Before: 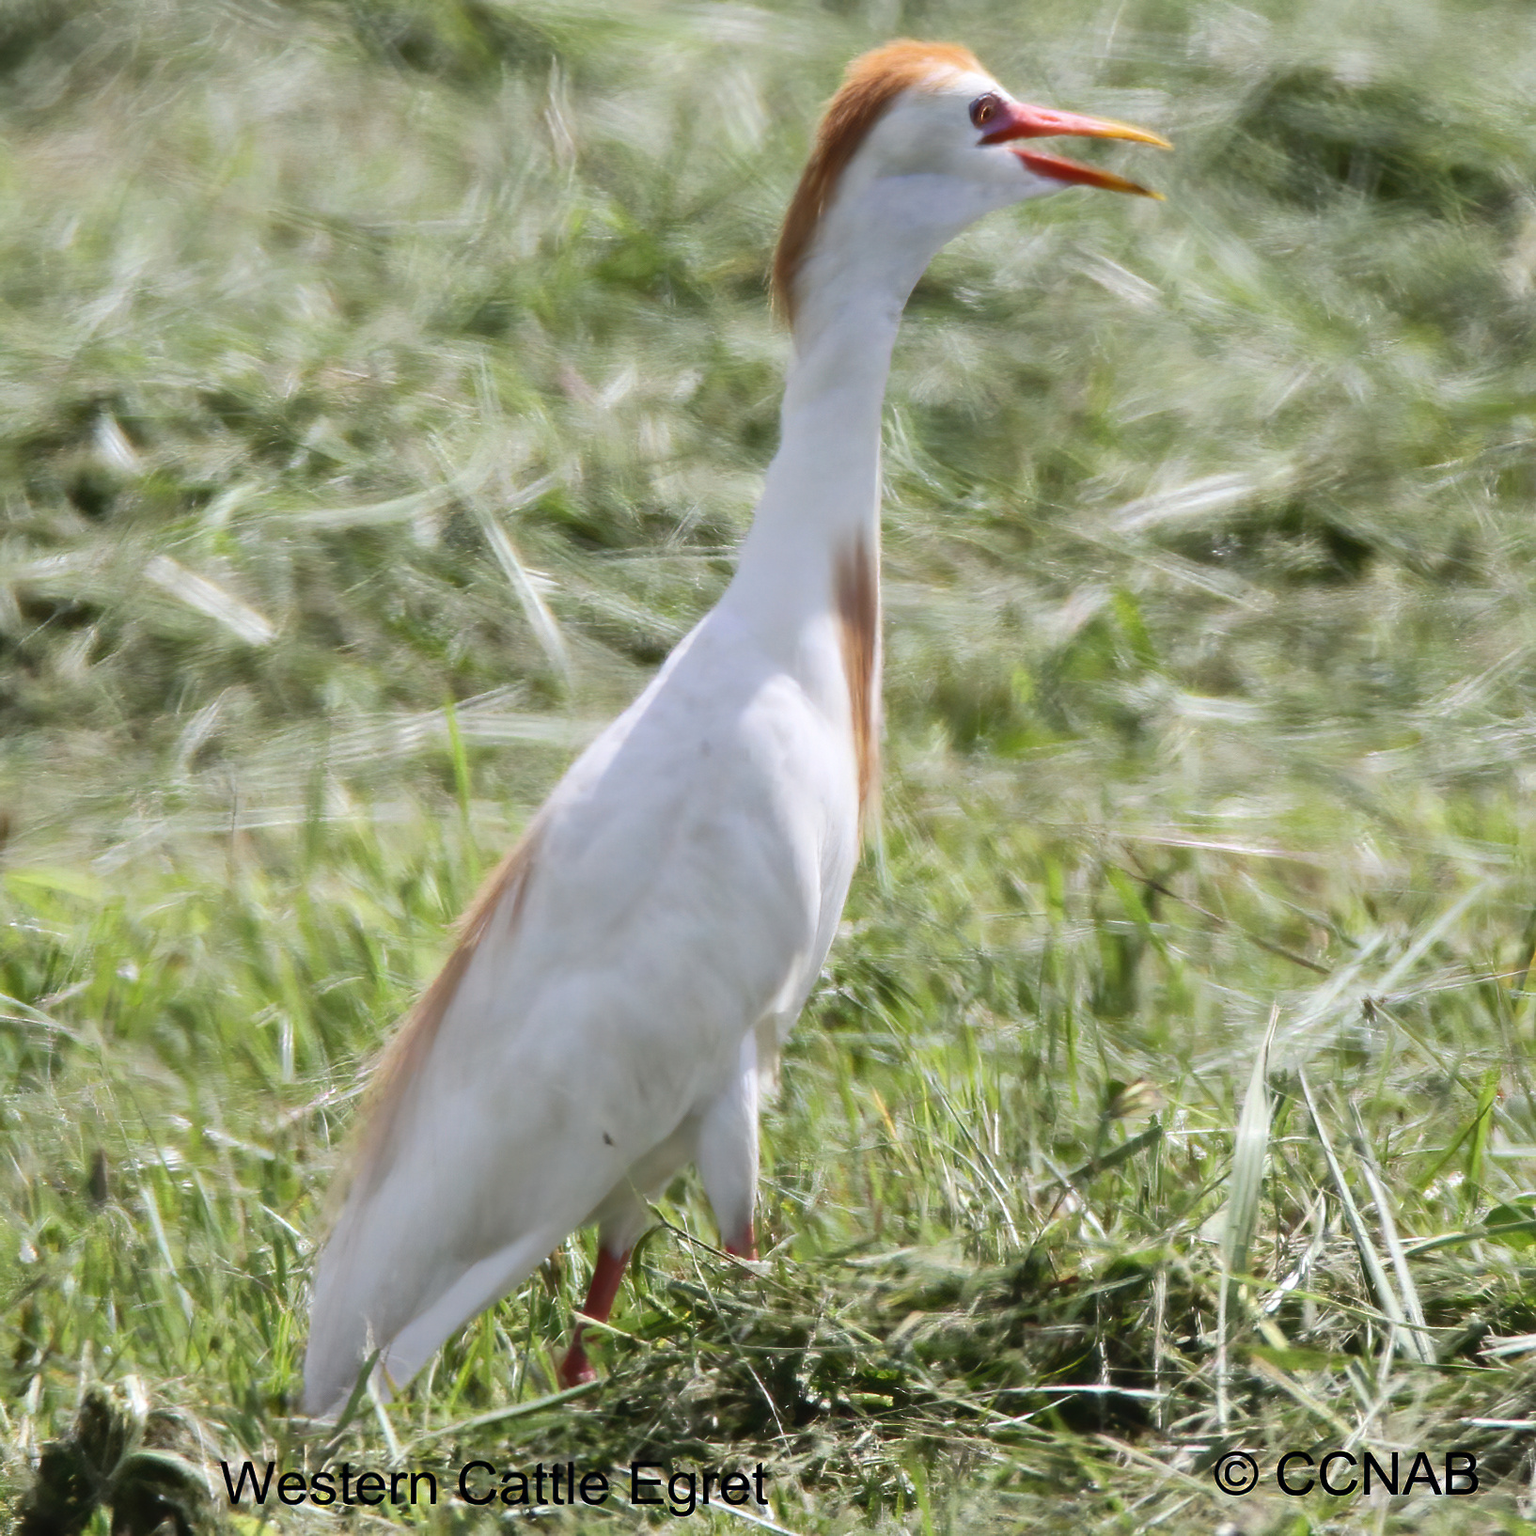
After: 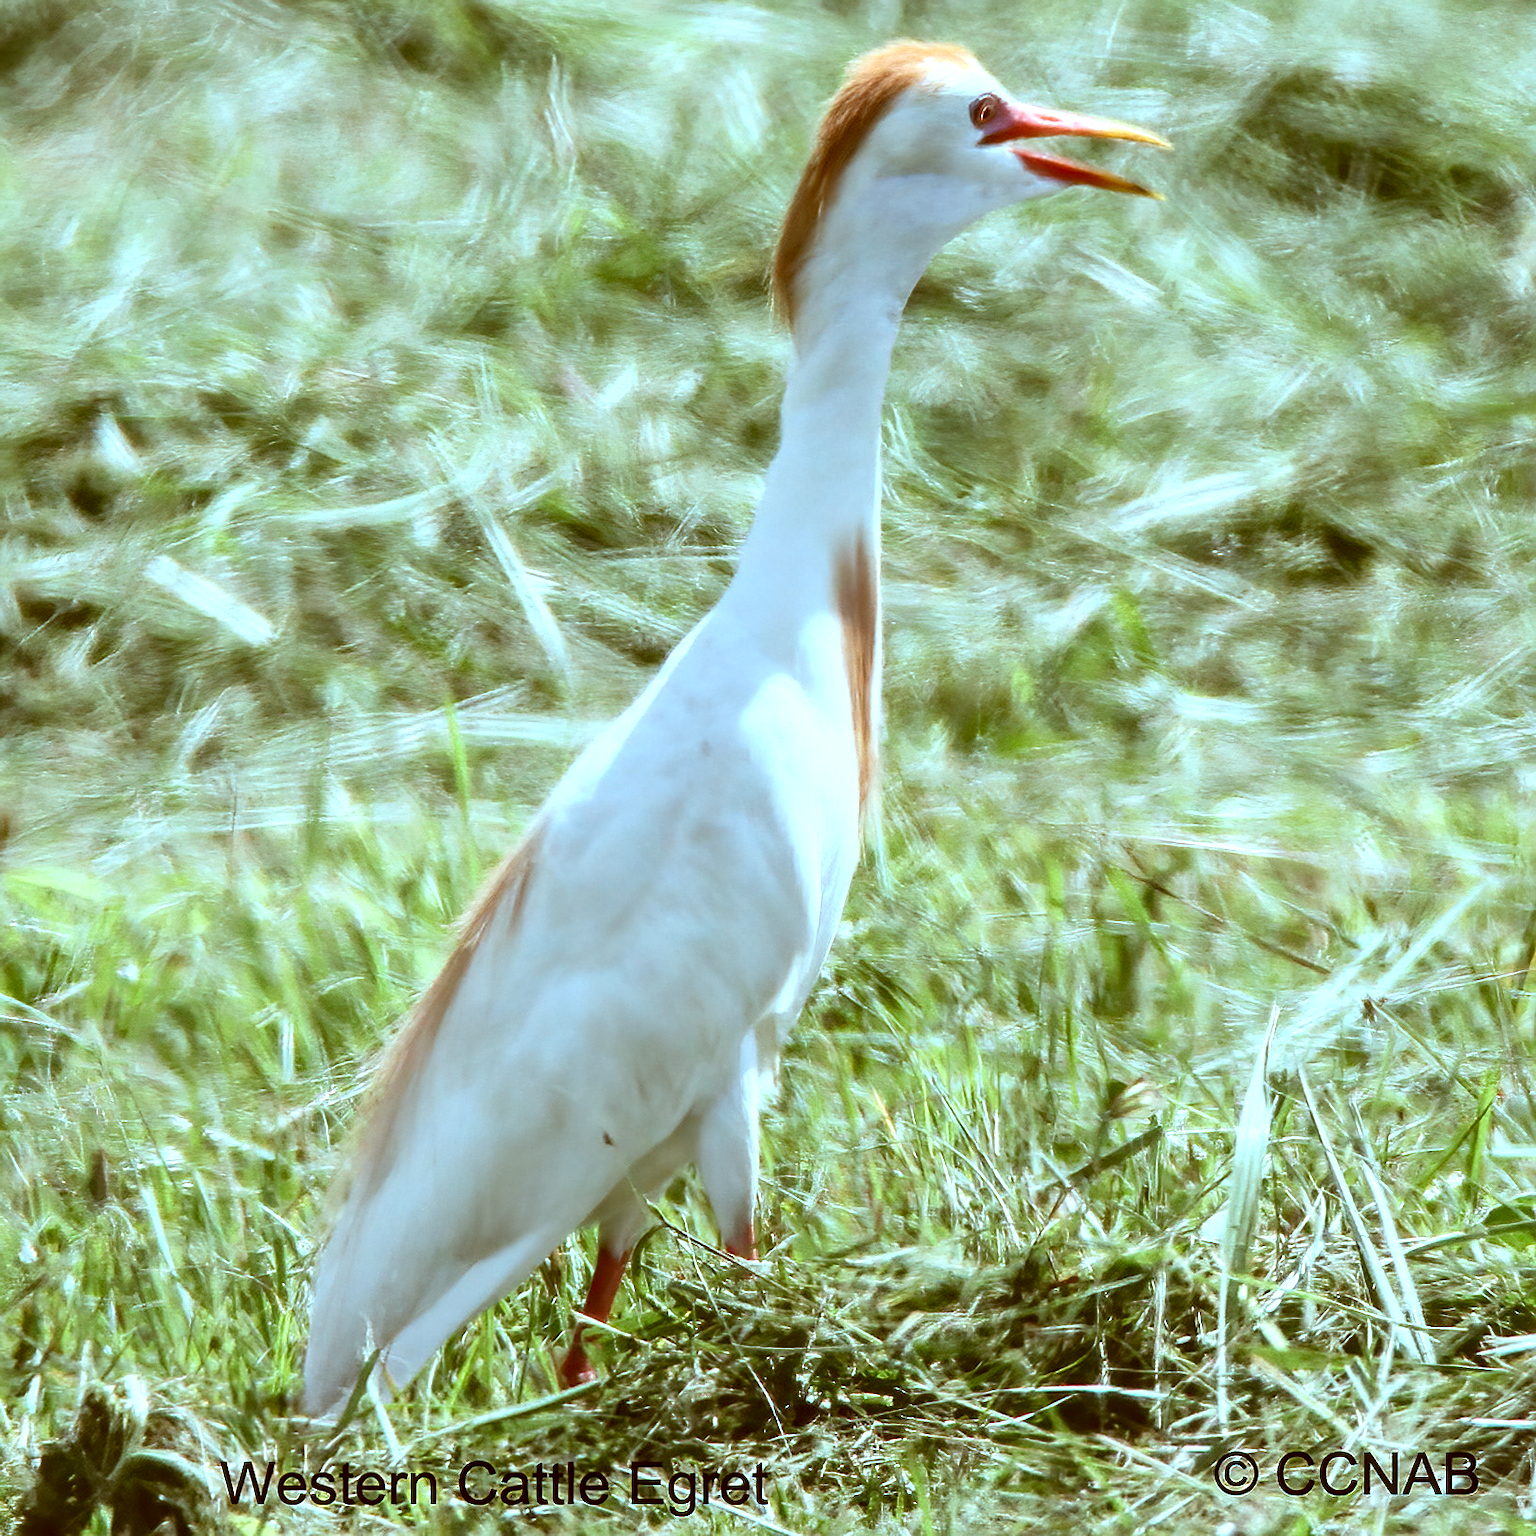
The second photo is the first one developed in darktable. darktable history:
sharpen: on, module defaults
local contrast: on, module defaults
color correction: highlights a* -14.62, highlights b* -16.22, shadows a* 10.12, shadows b* 29.4
exposure: black level correction 0.001, exposure 0.5 EV, compensate exposure bias true, compensate highlight preservation false
levels: mode automatic
